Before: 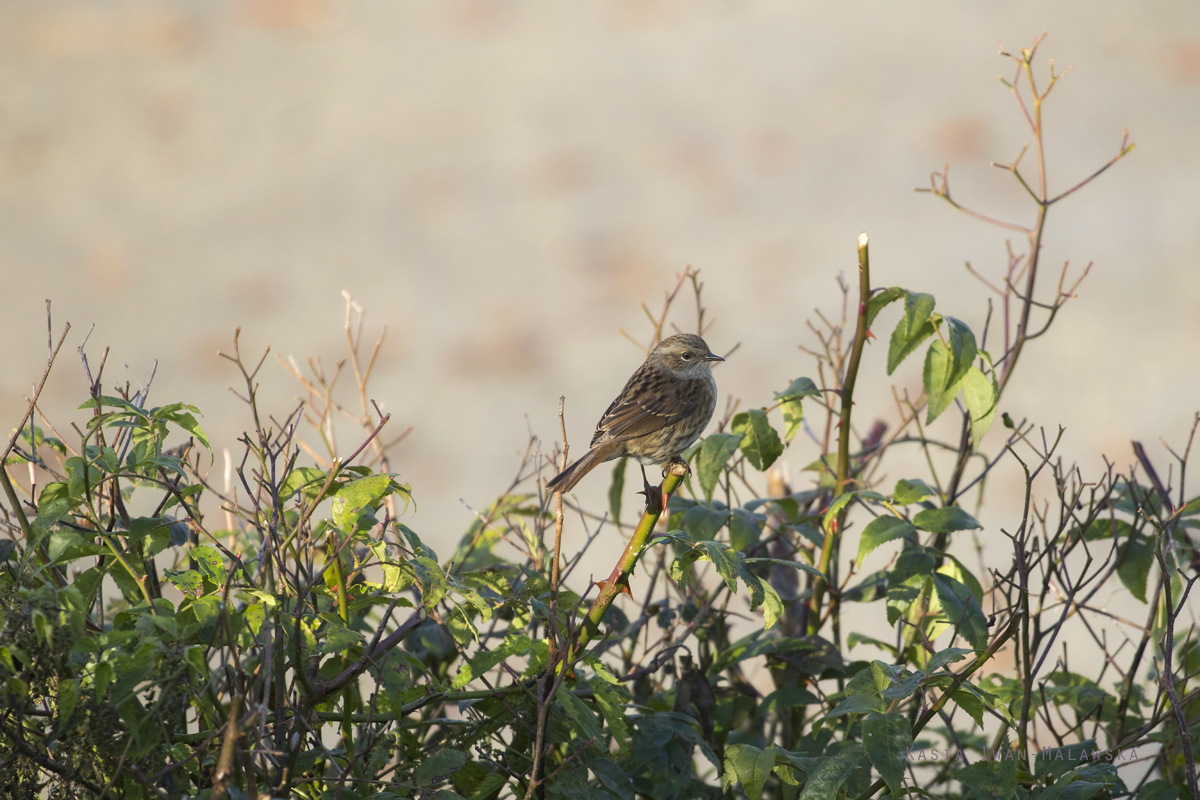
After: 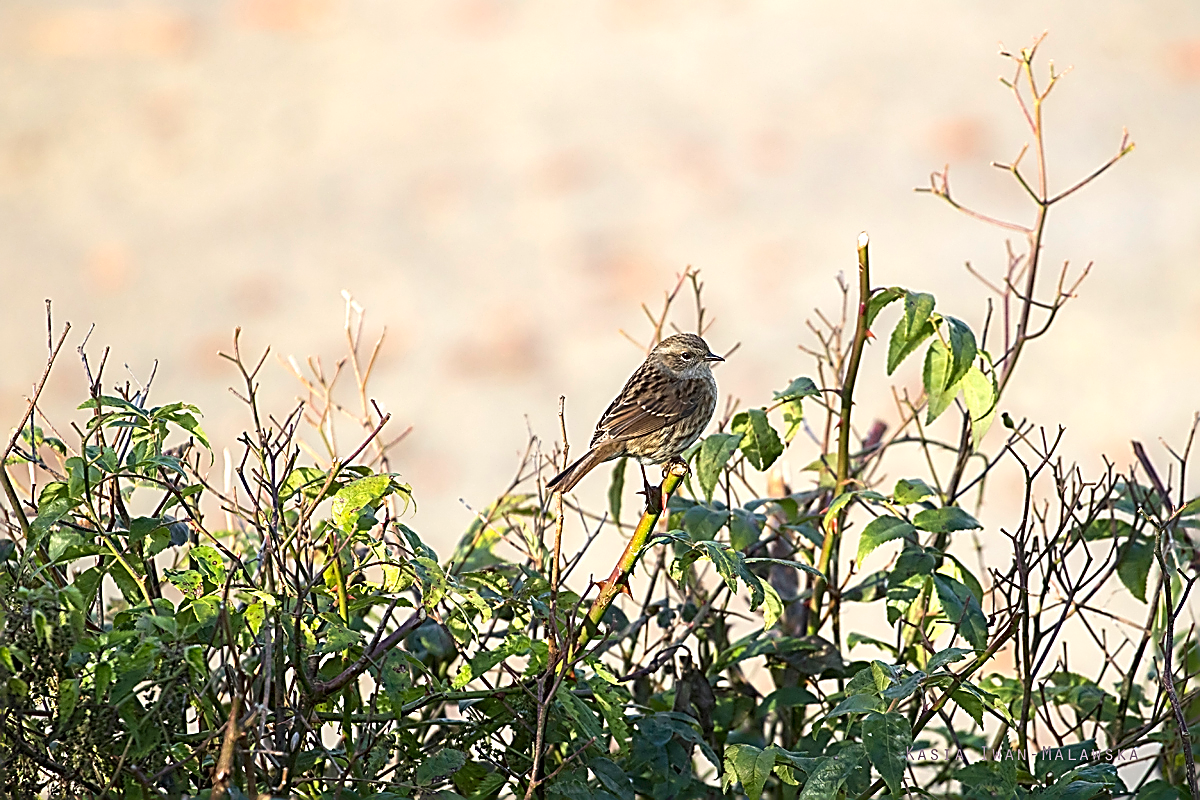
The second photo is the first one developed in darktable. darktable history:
local contrast: mode bilateral grid, contrast 20, coarseness 50, detail 120%, midtone range 0.2
contrast brightness saturation: contrast 0.083, saturation 0.018
exposure: black level correction 0, exposure 0.499 EV, compensate exposure bias true, compensate highlight preservation false
sharpen: amount 1.991
